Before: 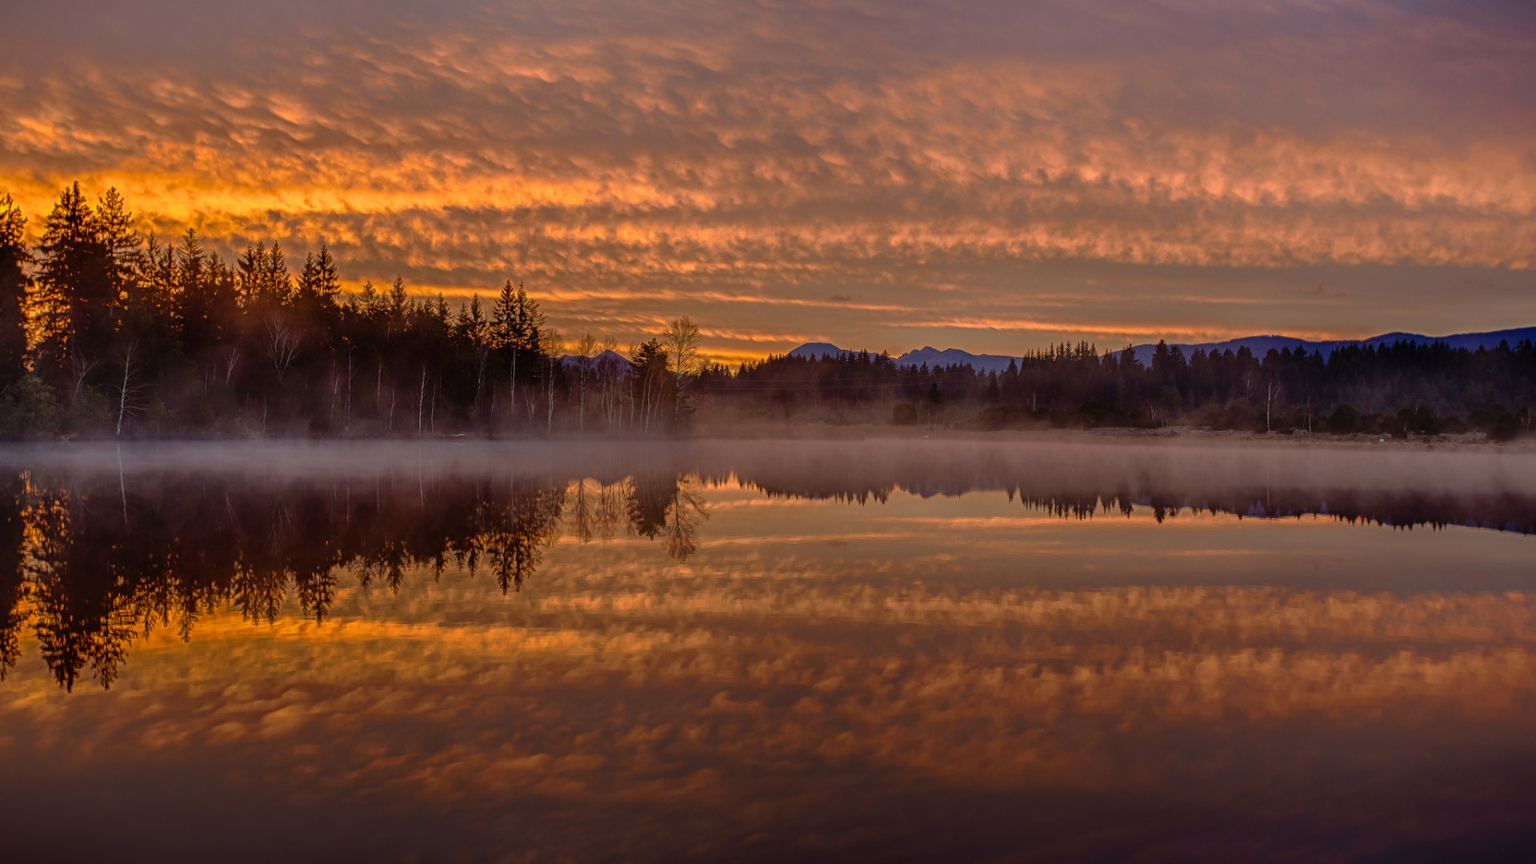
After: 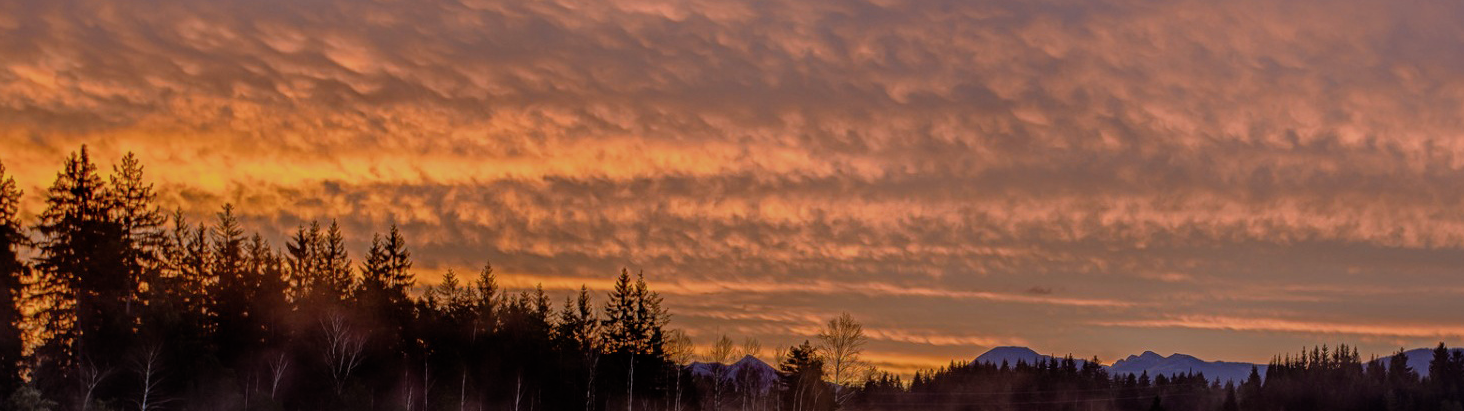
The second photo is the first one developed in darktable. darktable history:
crop: left 0.579%, top 7.627%, right 23.167%, bottom 54.275%
filmic rgb: black relative exposure -7.65 EV, white relative exposure 4.56 EV, hardness 3.61
color calibration: illuminant as shot in camera, x 0.358, y 0.373, temperature 4628.91 K
